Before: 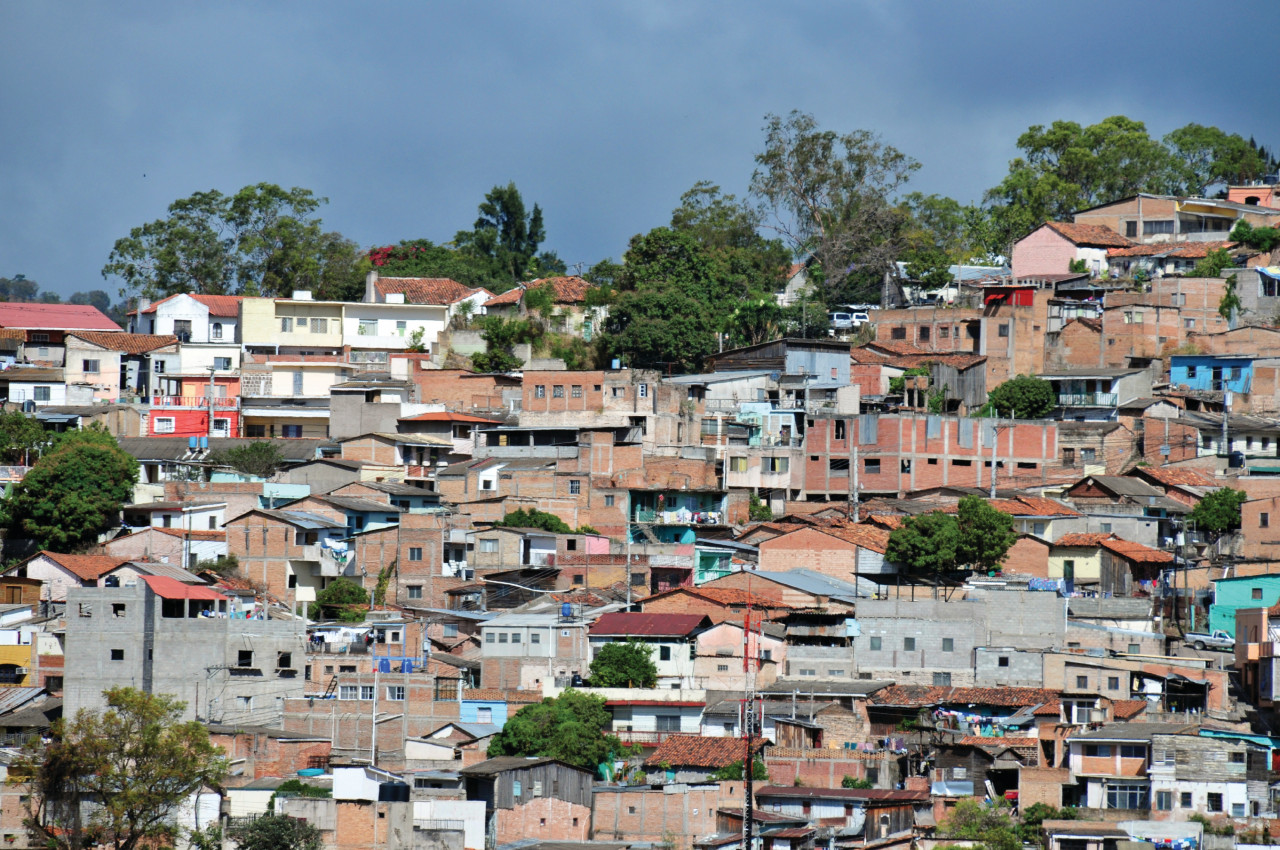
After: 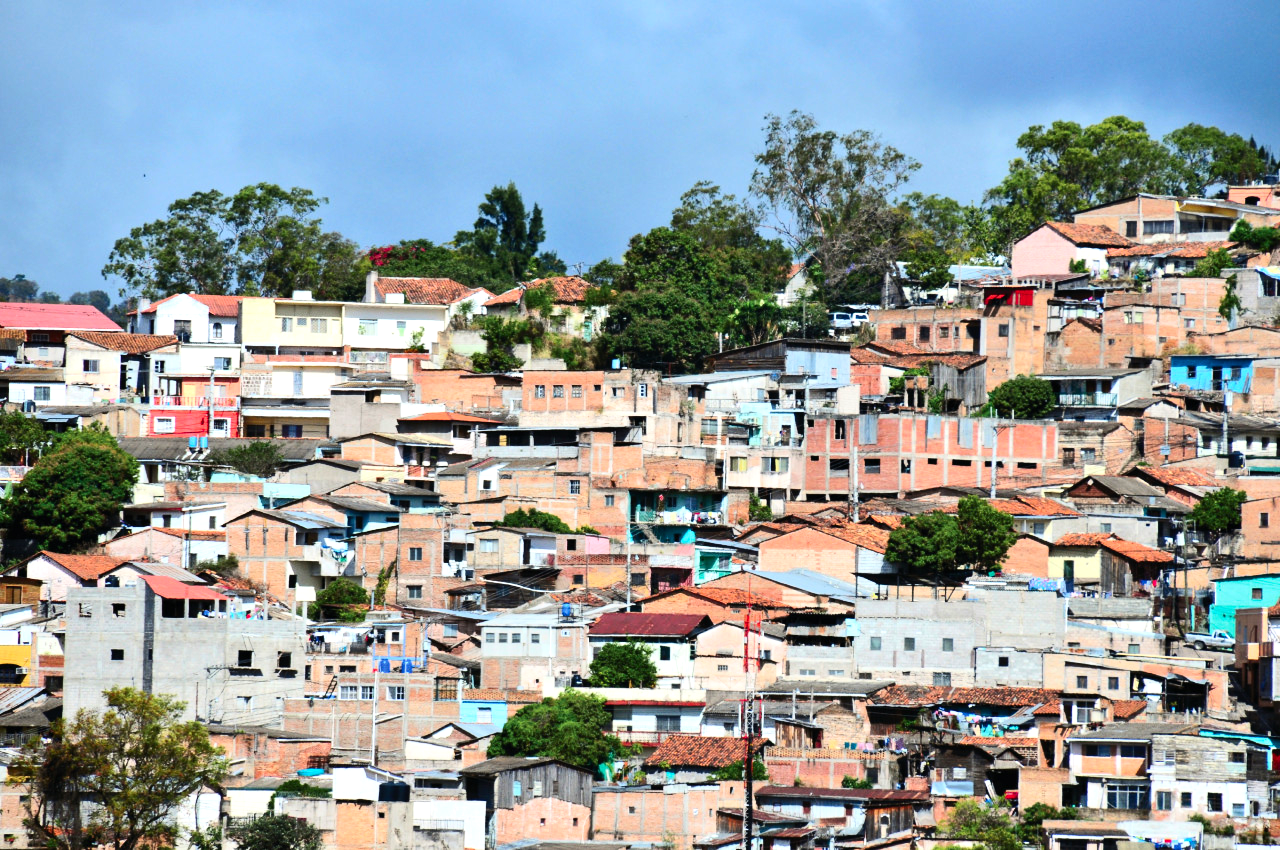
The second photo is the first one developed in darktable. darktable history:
tone equalizer: -8 EV -0.417 EV, -7 EV -0.389 EV, -6 EV -0.333 EV, -5 EV -0.222 EV, -3 EV 0.222 EV, -2 EV 0.333 EV, -1 EV 0.389 EV, +0 EV 0.417 EV, edges refinement/feathering 500, mask exposure compensation -1.57 EV, preserve details no
contrast brightness saturation: contrast 0.23, brightness 0.1, saturation 0.29
